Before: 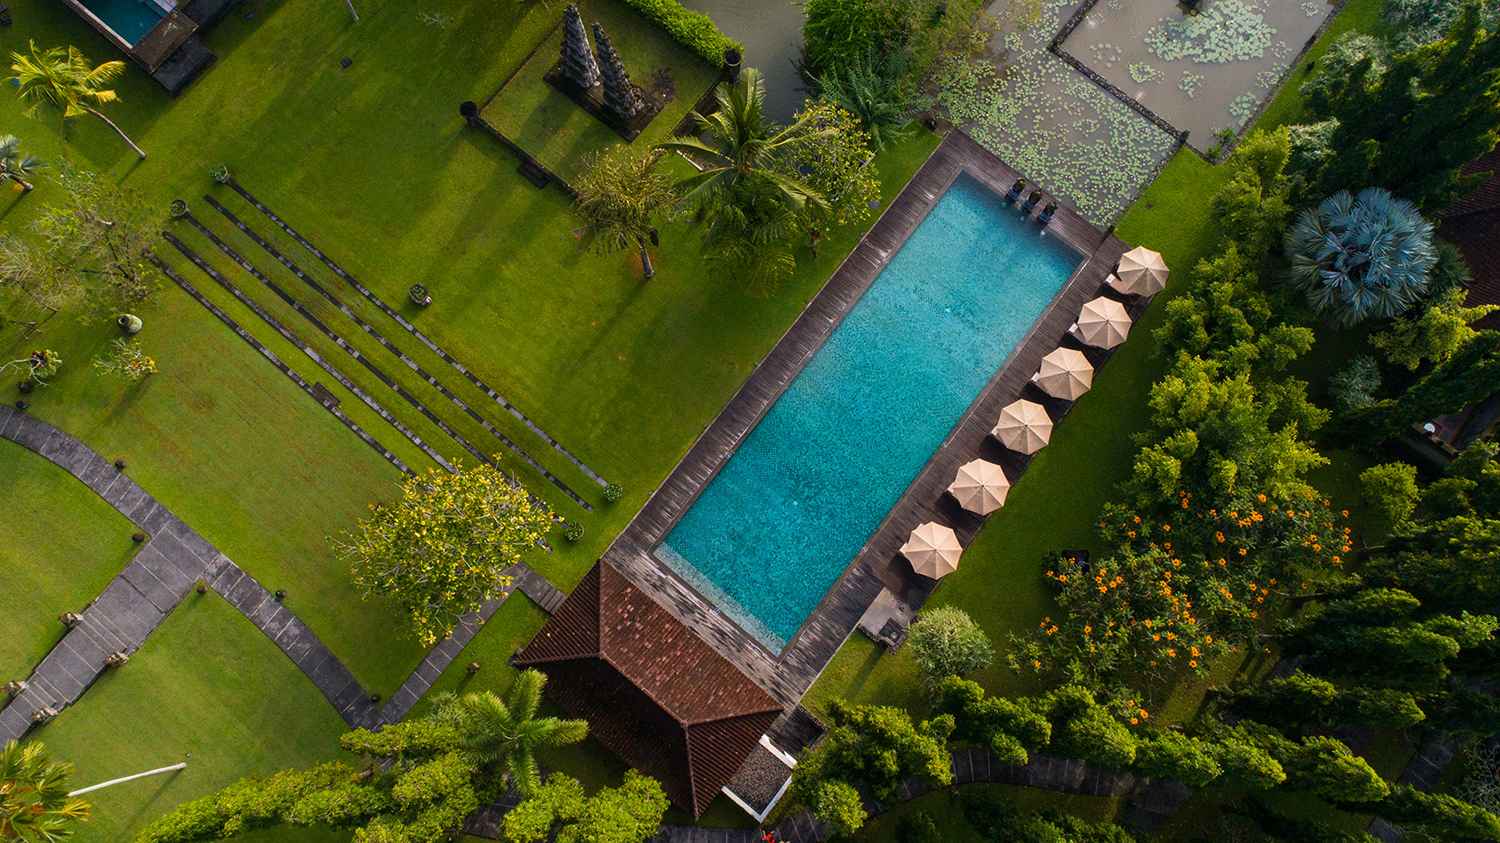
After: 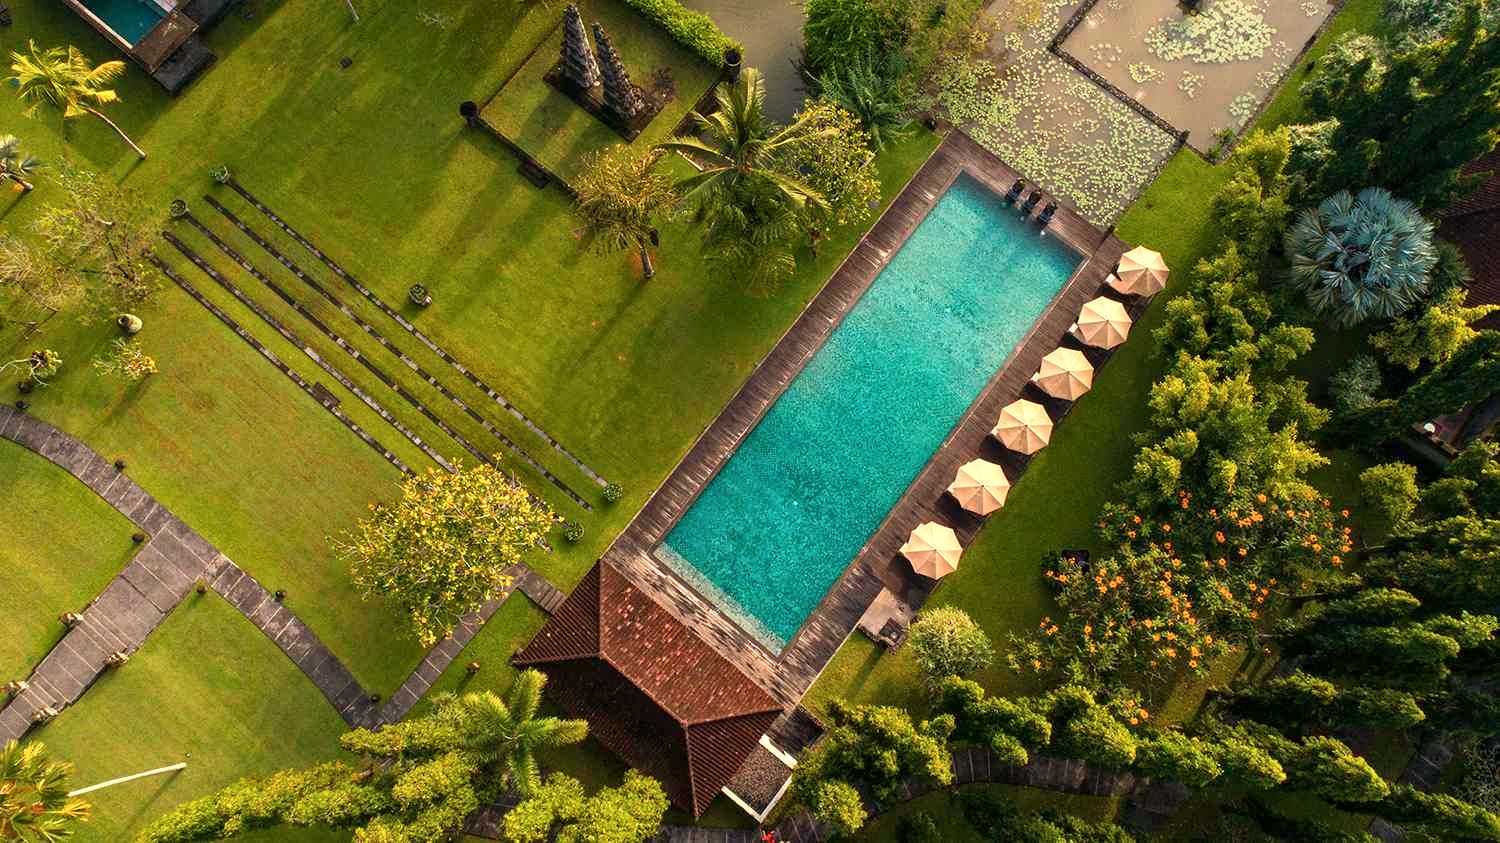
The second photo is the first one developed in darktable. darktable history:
local contrast: mode bilateral grid, contrast 28, coarseness 16, detail 115%, midtone range 0.2
exposure: exposure 0.648 EV, compensate highlight preservation false
color balance rgb: perceptual saturation grading › global saturation -1%
white balance: red 1.138, green 0.996, blue 0.812
